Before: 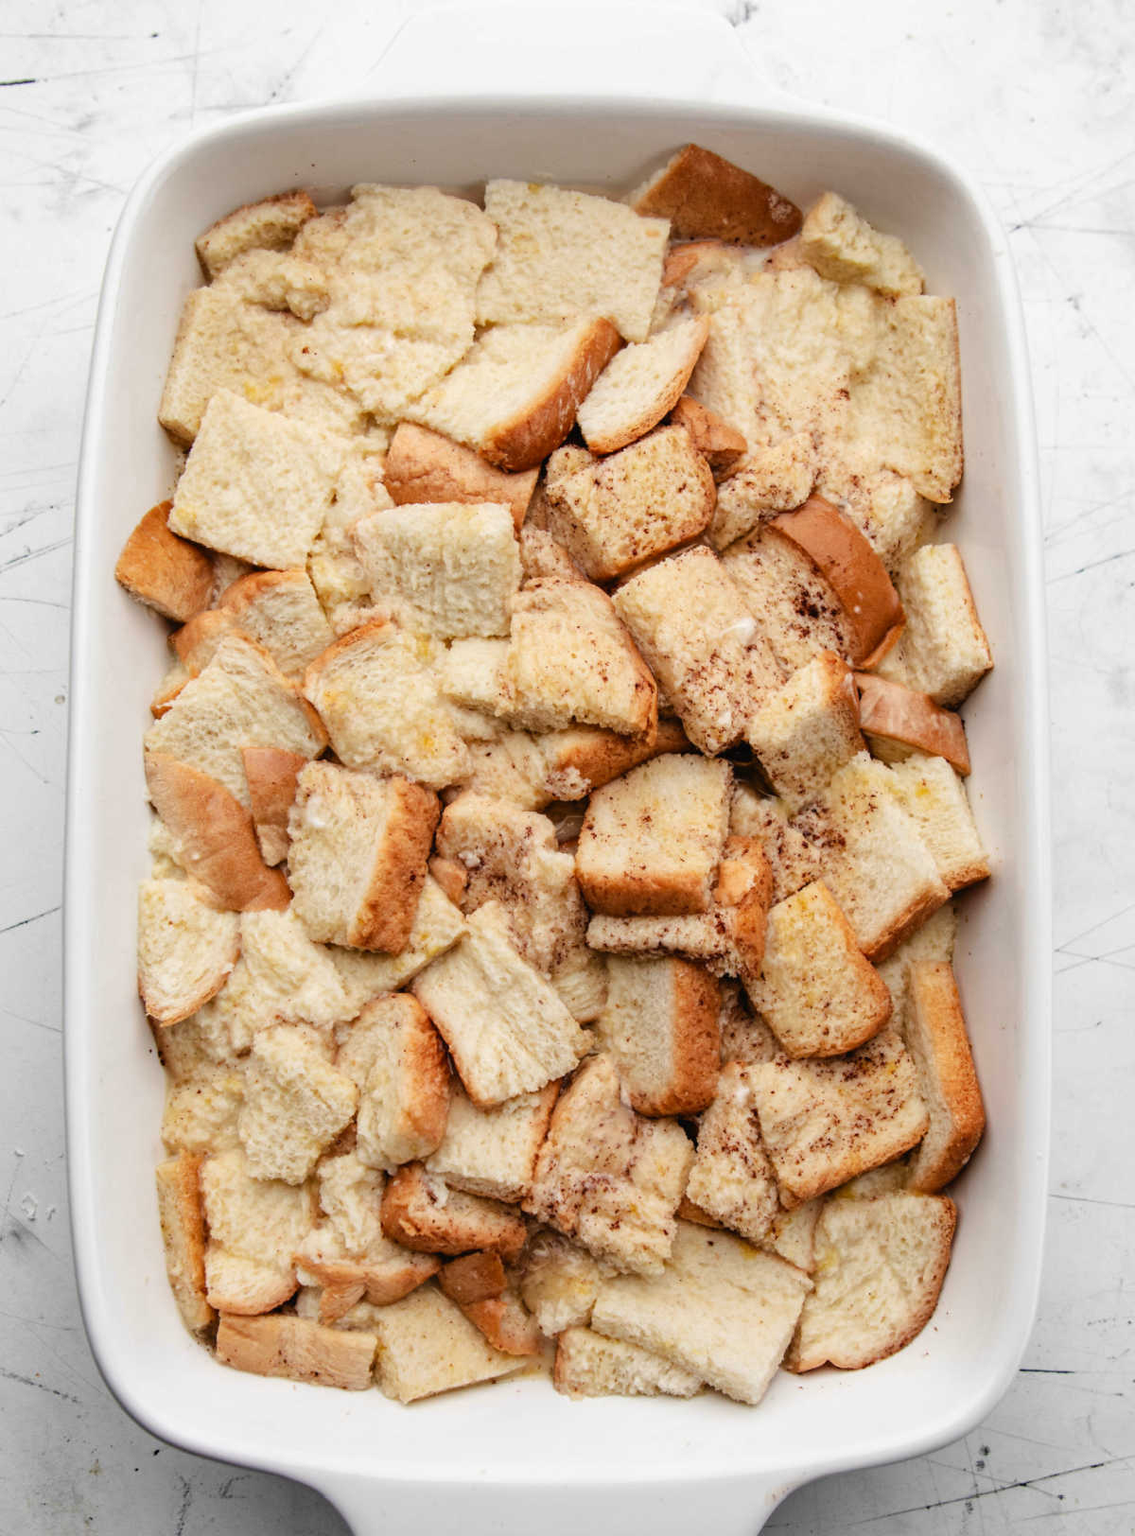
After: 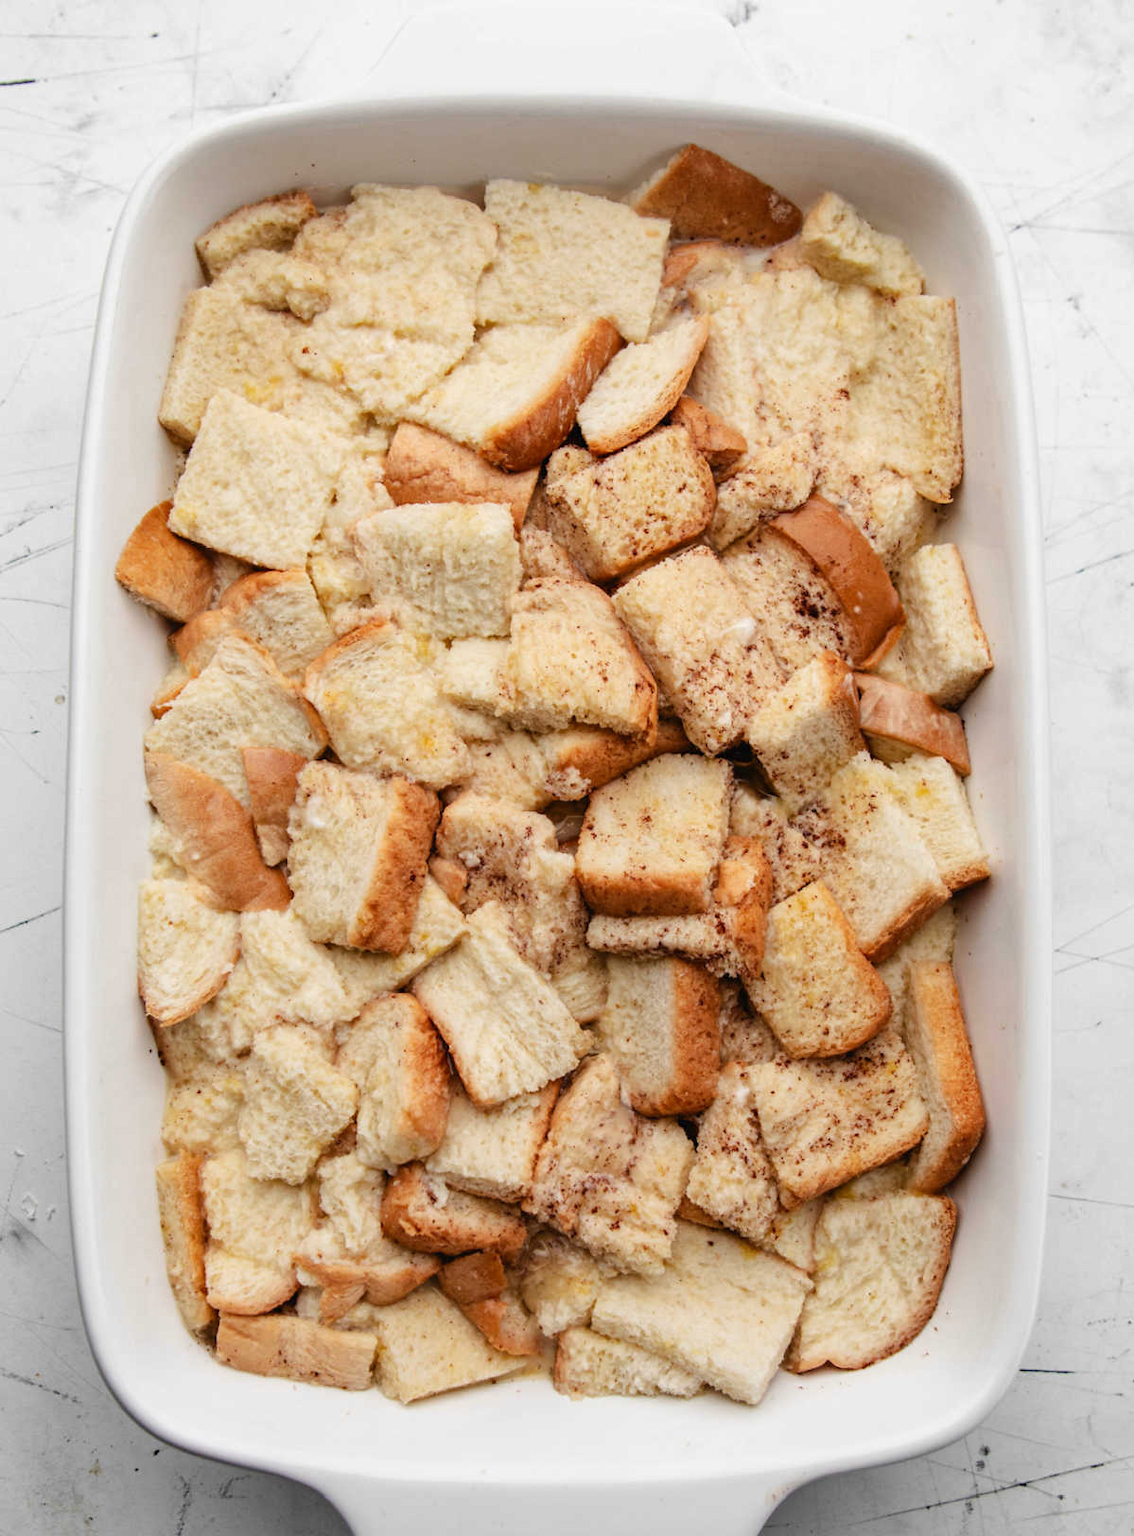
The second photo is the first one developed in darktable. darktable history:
tone equalizer: -7 EV 0.182 EV, -6 EV 0.12 EV, -5 EV 0.068 EV, -4 EV 0.055 EV, -2 EV -0.04 EV, -1 EV -0.06 EV, +0 EV -0.037 EV
